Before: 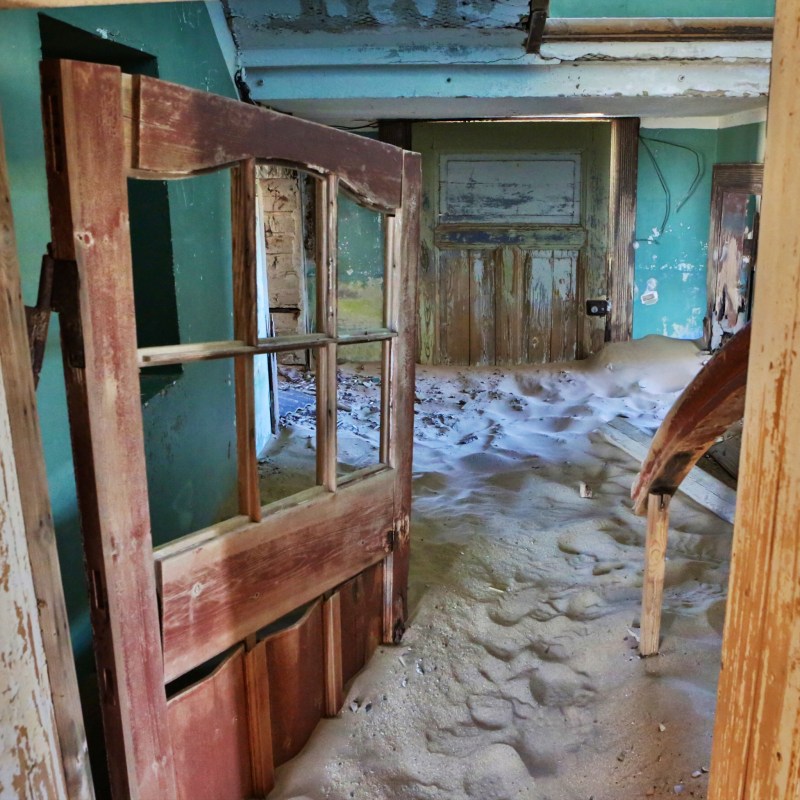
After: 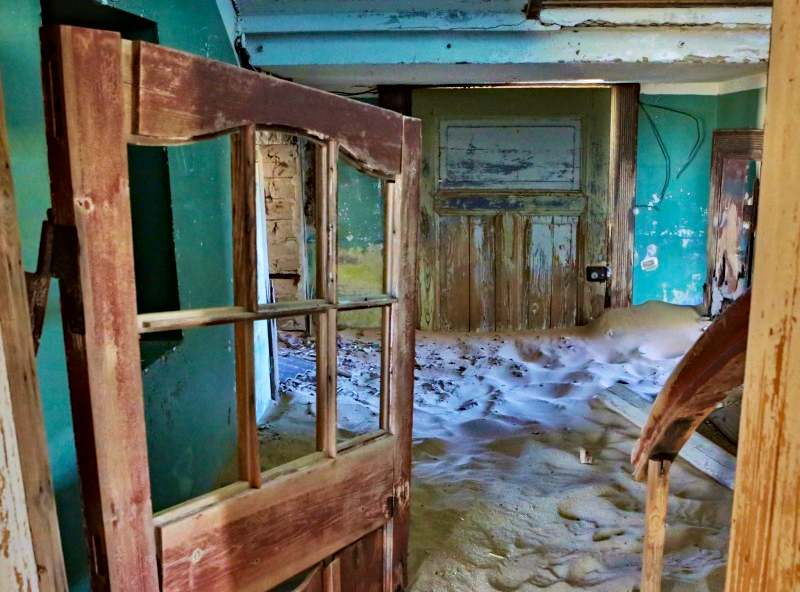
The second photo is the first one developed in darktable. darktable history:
crop: top 4.305%, bottom 21.584%
velvia: on, module defaults
haze removal: strength 0.295, distance 0.243, compatibility mode true, adaptive false
local contrast: mode bilateral grid, contrast 100, coarseness 100, detail 108%, midtone range 0.2
shadows and highlights: highlights color adjustment 52.72%, low approximation 0.01, soften with gaussian
